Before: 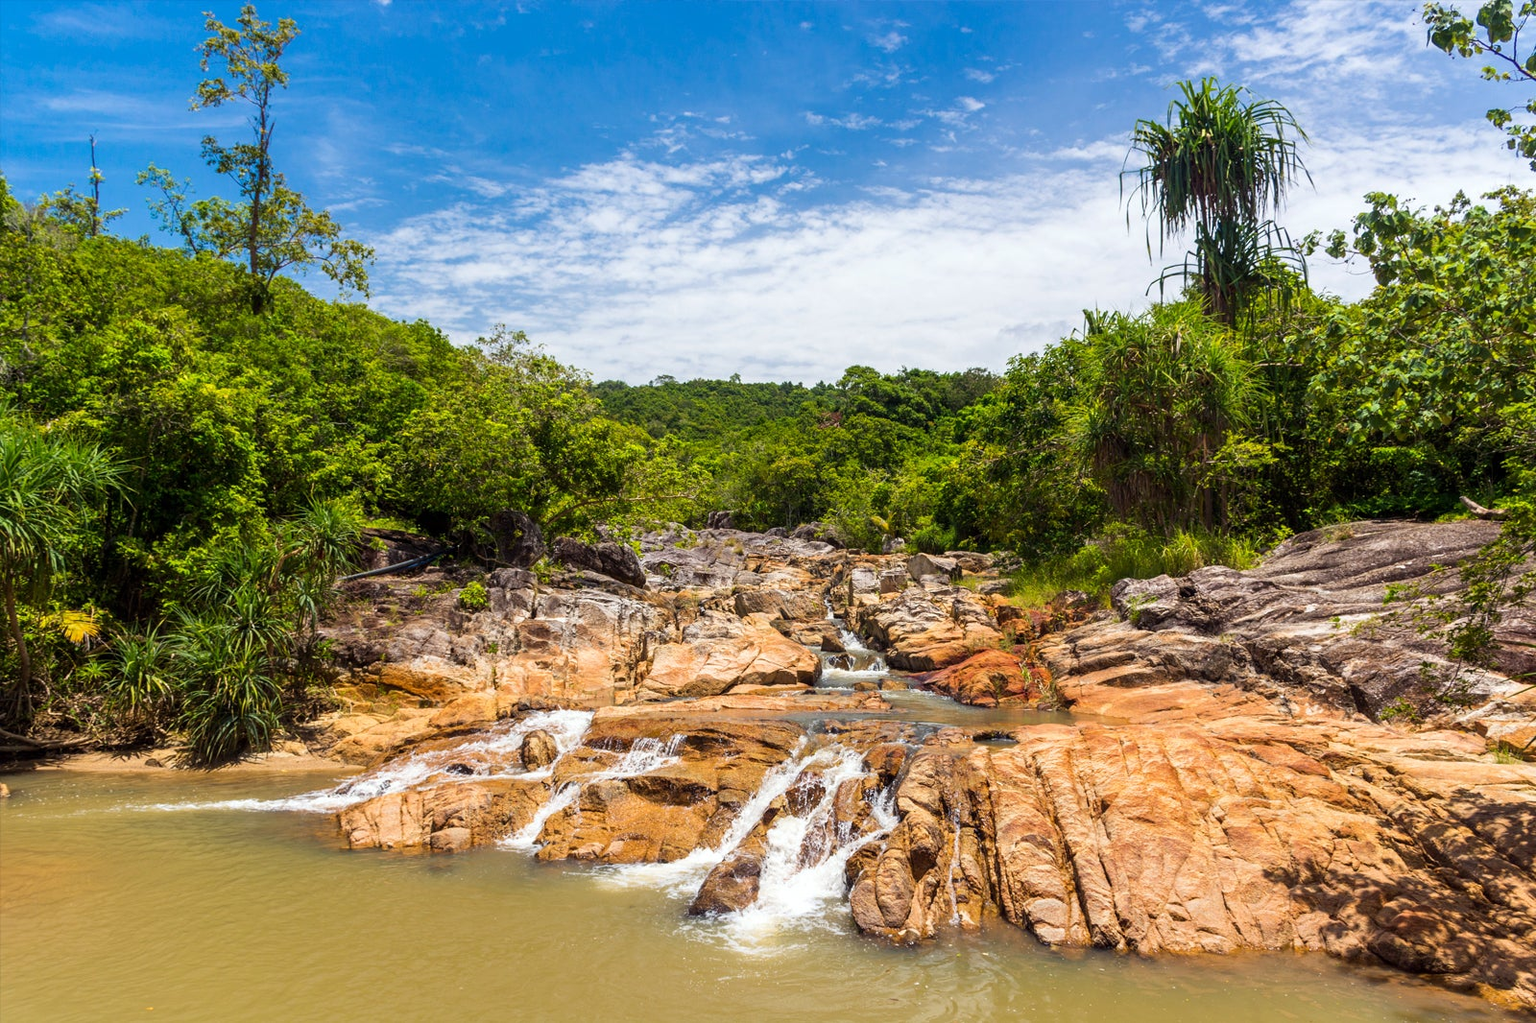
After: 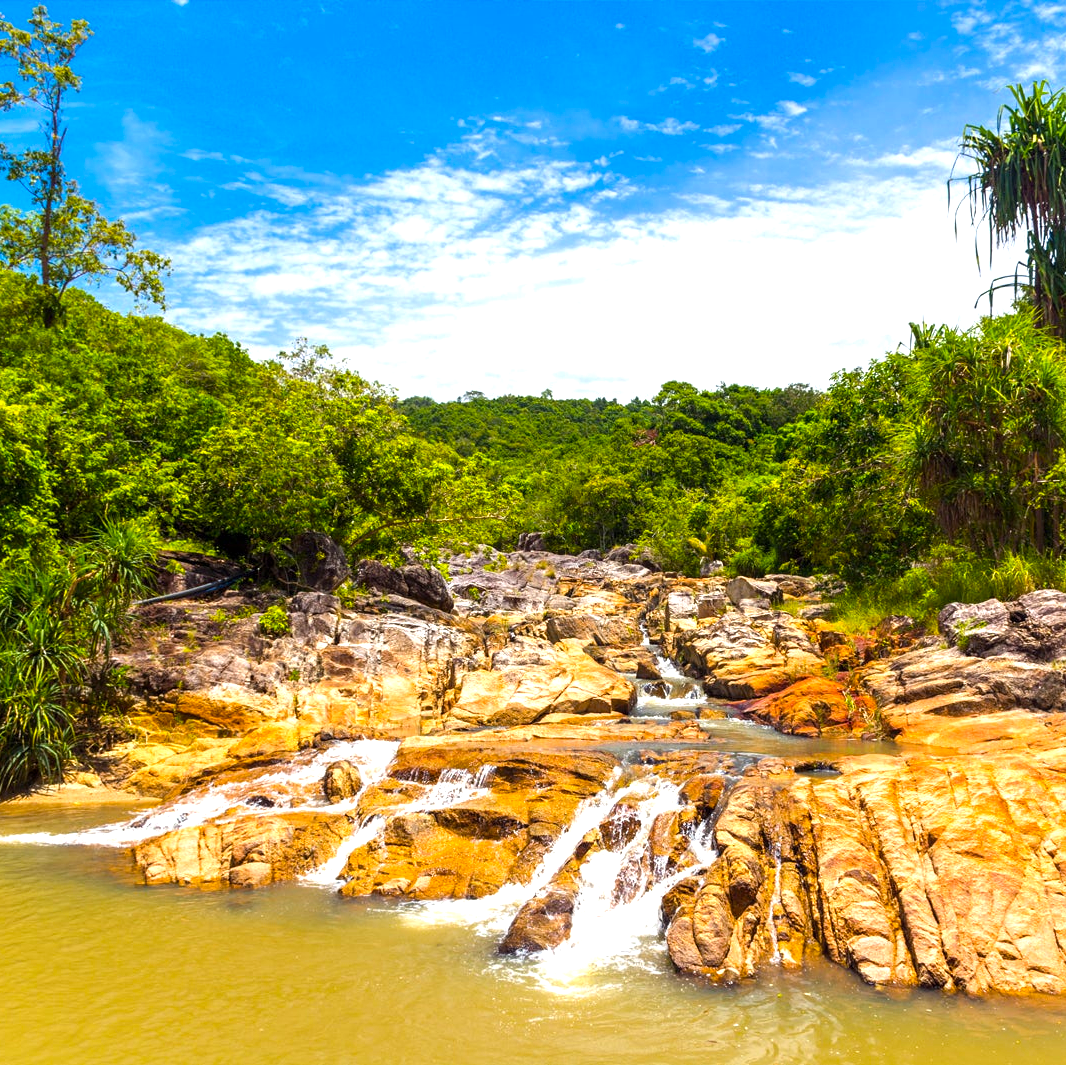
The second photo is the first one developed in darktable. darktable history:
crop and rotate: left 13.722%, right 19.617%
color balance rgb: perceptual saturation grading › global saturation 25.735%, perceptual brilliance grading › global brilliance 18.643%
